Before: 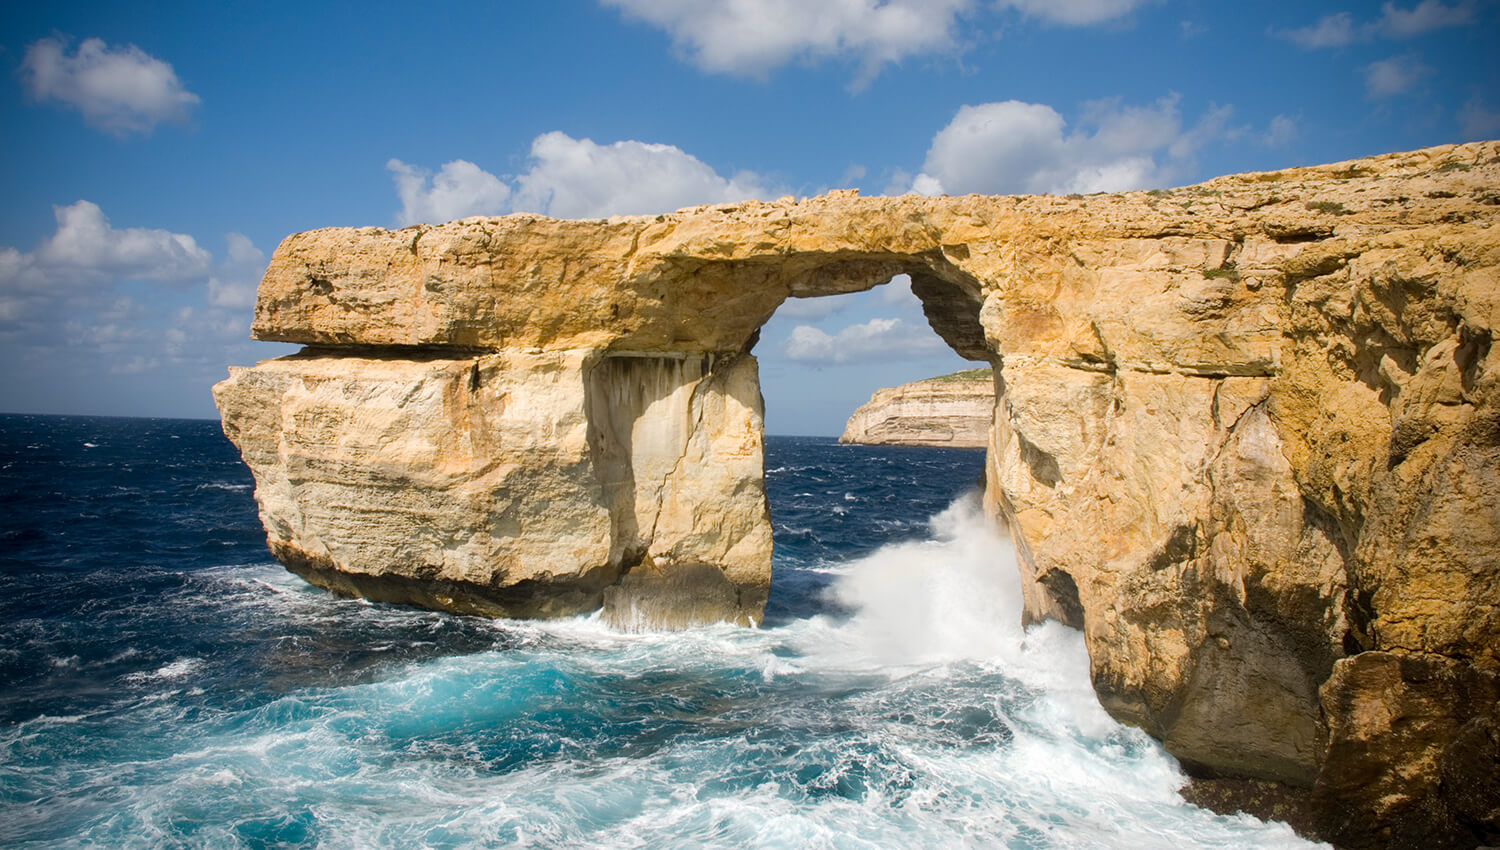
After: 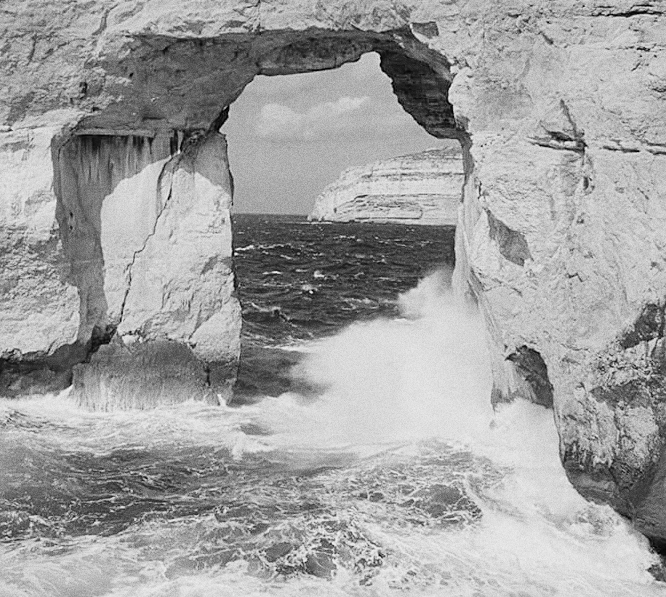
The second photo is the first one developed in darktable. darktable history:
grain: coarseness 9.61 ISO, strength 35.62%
exposure: black level correction 0.001, exposure 0.5 EV, compensate exposure bias true, compensate highlight preservation false
sharpen: on, module defaults
crop: left 35.432%, top 26.233%, right 20.145%, bottom 3.432%
monochrome: size 1
filmic rgb: black relative exposure -7.65 EV, white relative exposure 4.56 EV, hardness 3.61, color science v6 (2022)
